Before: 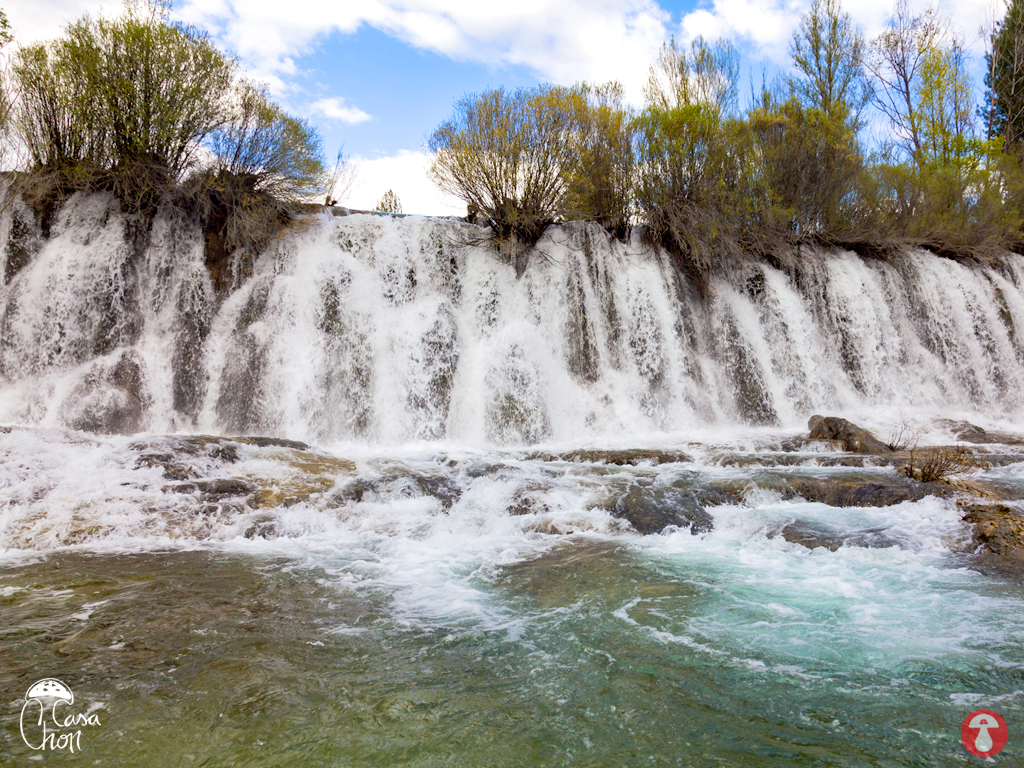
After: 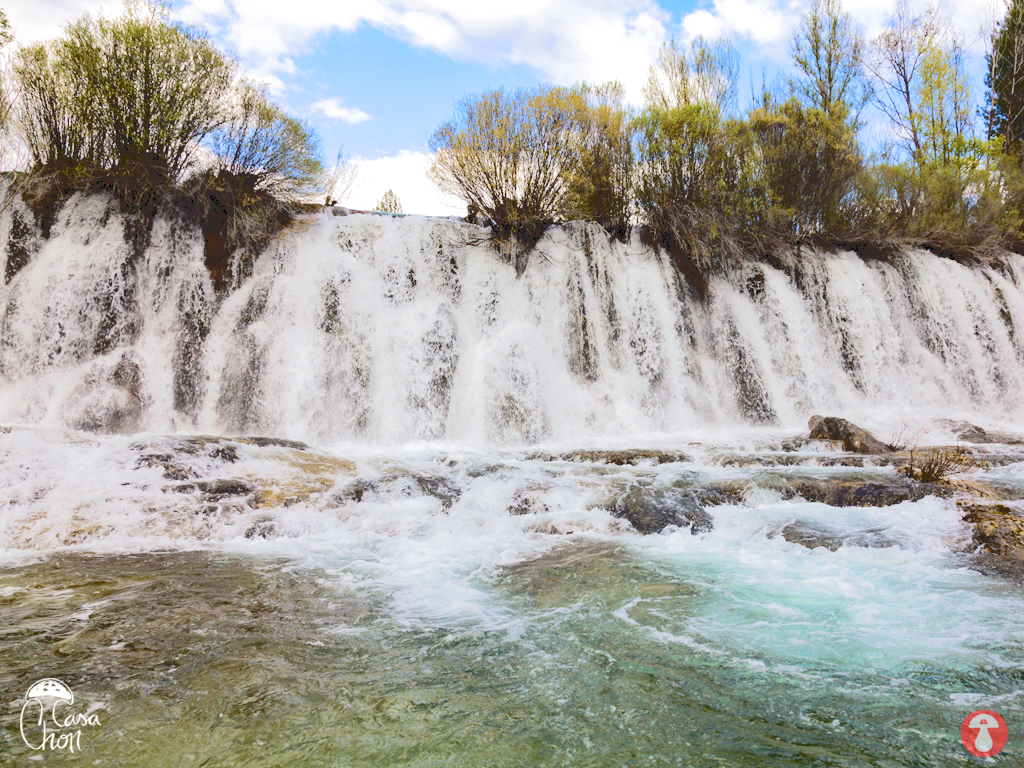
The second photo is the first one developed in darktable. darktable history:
tone curve: curves: ch0 [(0, 0) (0.003, 0.169) (0.011, 0.169) (0.025, 0.169) (0.044, 0.173) (0.069, 0.178) (0.1, 0.183) (0.136, 0.185) (0.177, 0.197) (0.224, 0.227) (0.277, 0.292) (0.335, 0.391) (0.399, 0.491) (0.468, 0.592) (0.543, 0.672) (0.623, 0.734) (0.709, 0.785) (0.801, 0.844) (0.898, 0.893) (1, 1)], color space Lab, independent channels, preserve colors none
